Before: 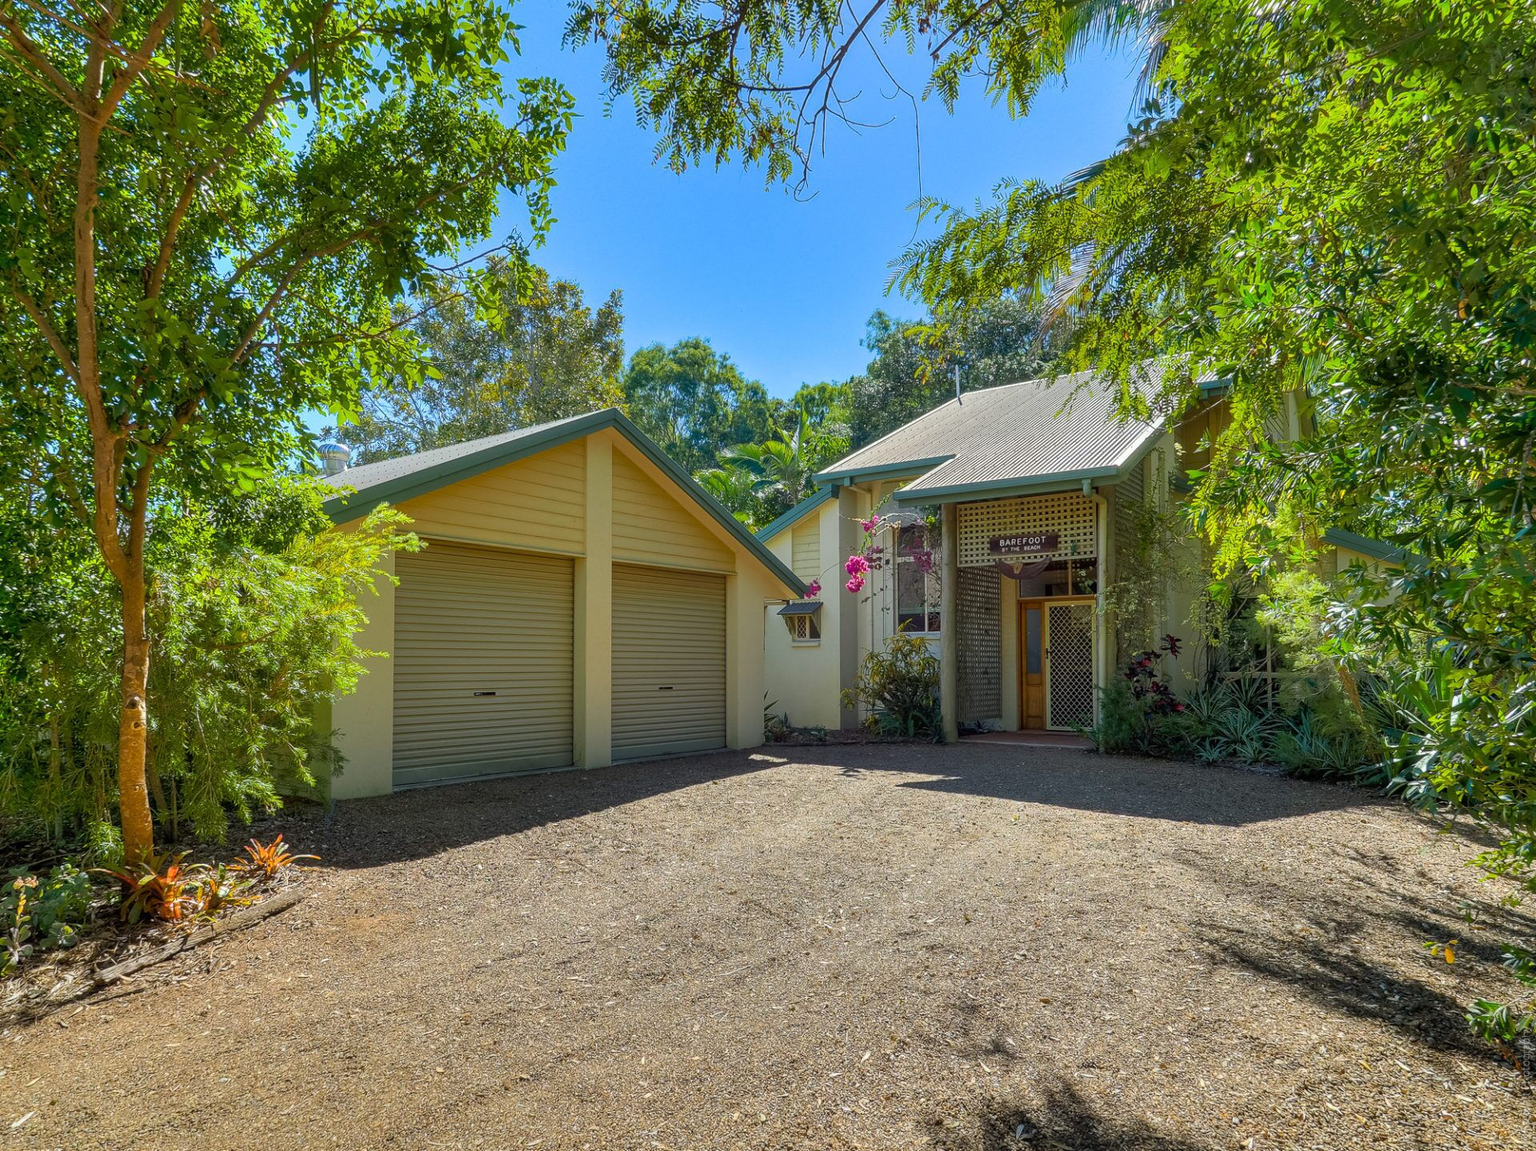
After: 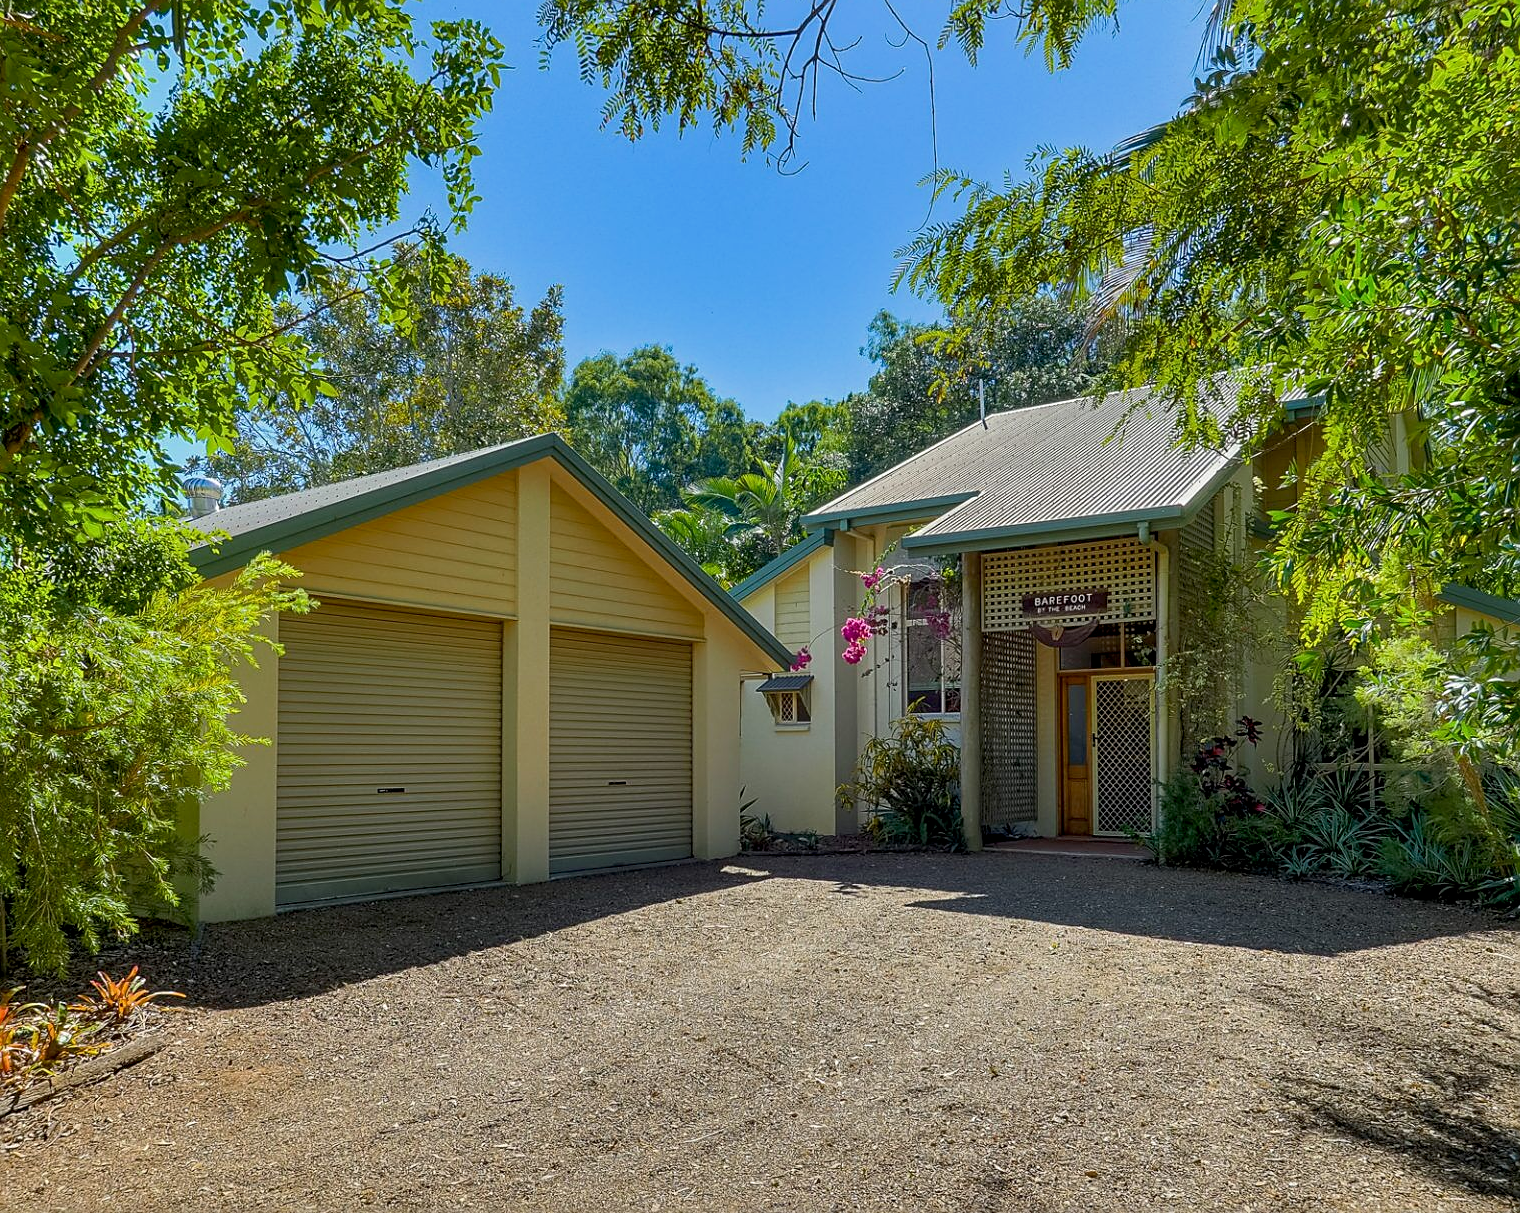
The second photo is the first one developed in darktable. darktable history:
crop: left 11.225%, top 5.381%, right 9.565%, bottom 10.314%
sharpen: on, module defaults
exposure: black level correction 0.006, exposure -0.226 EV, compensate highlight preservation false
